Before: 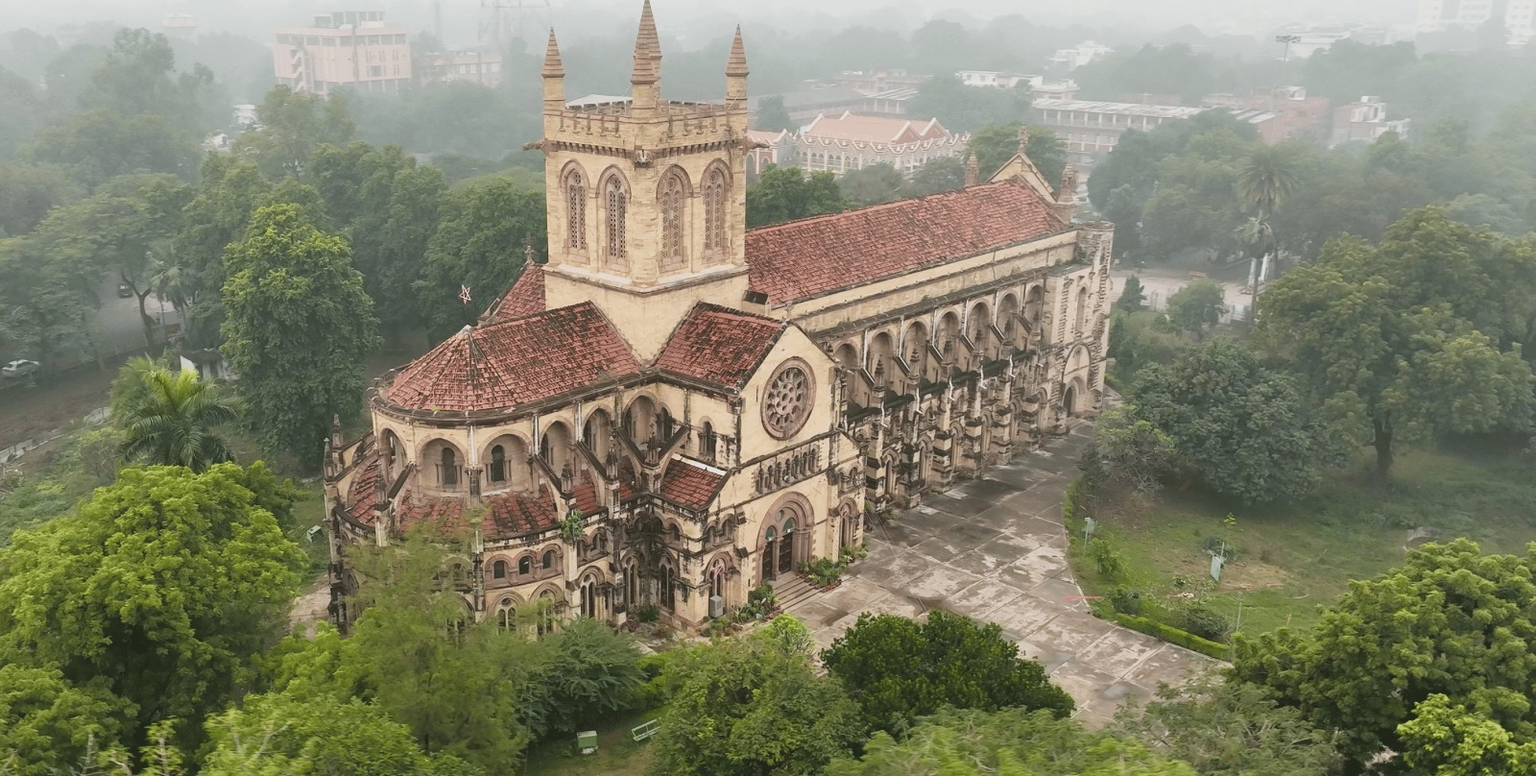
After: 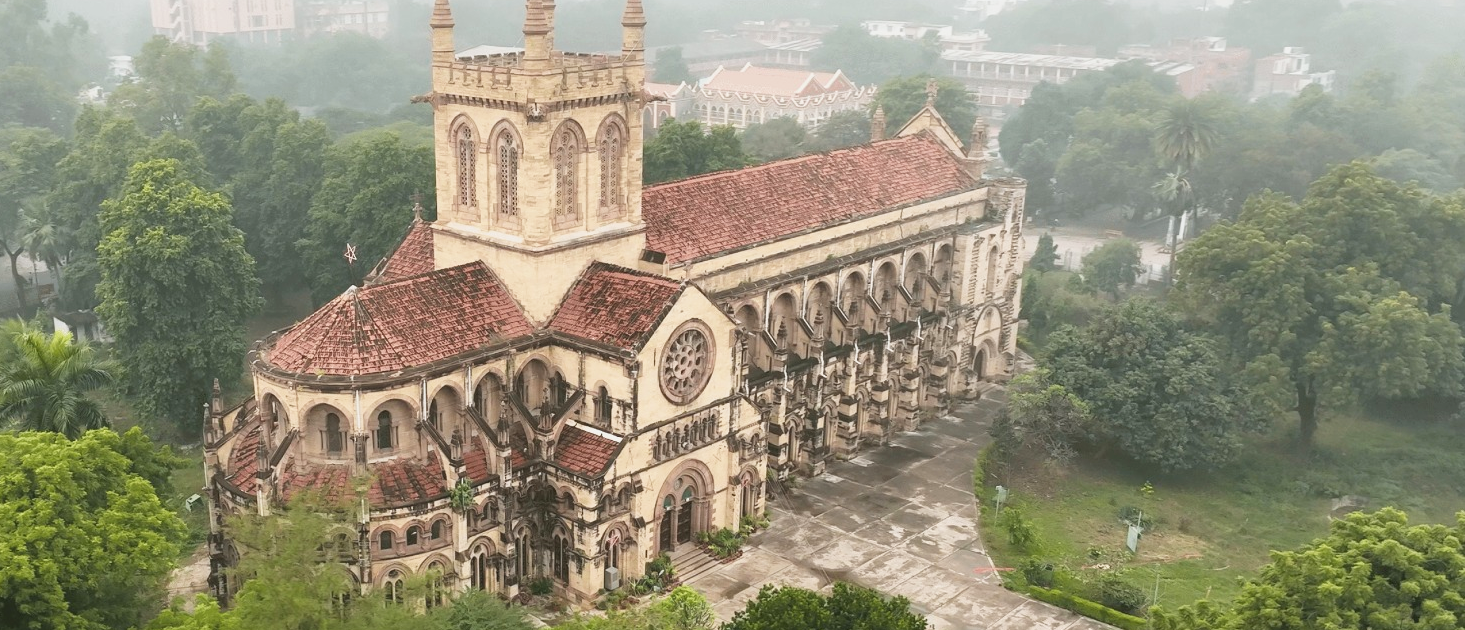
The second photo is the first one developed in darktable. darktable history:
base curve: curves: ch0 [(0, 0) (0.666, 0.806) (1, 1)], preserve colors none
crop: left 8.38%, top 6.598%, bottom 15.37%
color correction: highlights b* 0.034
